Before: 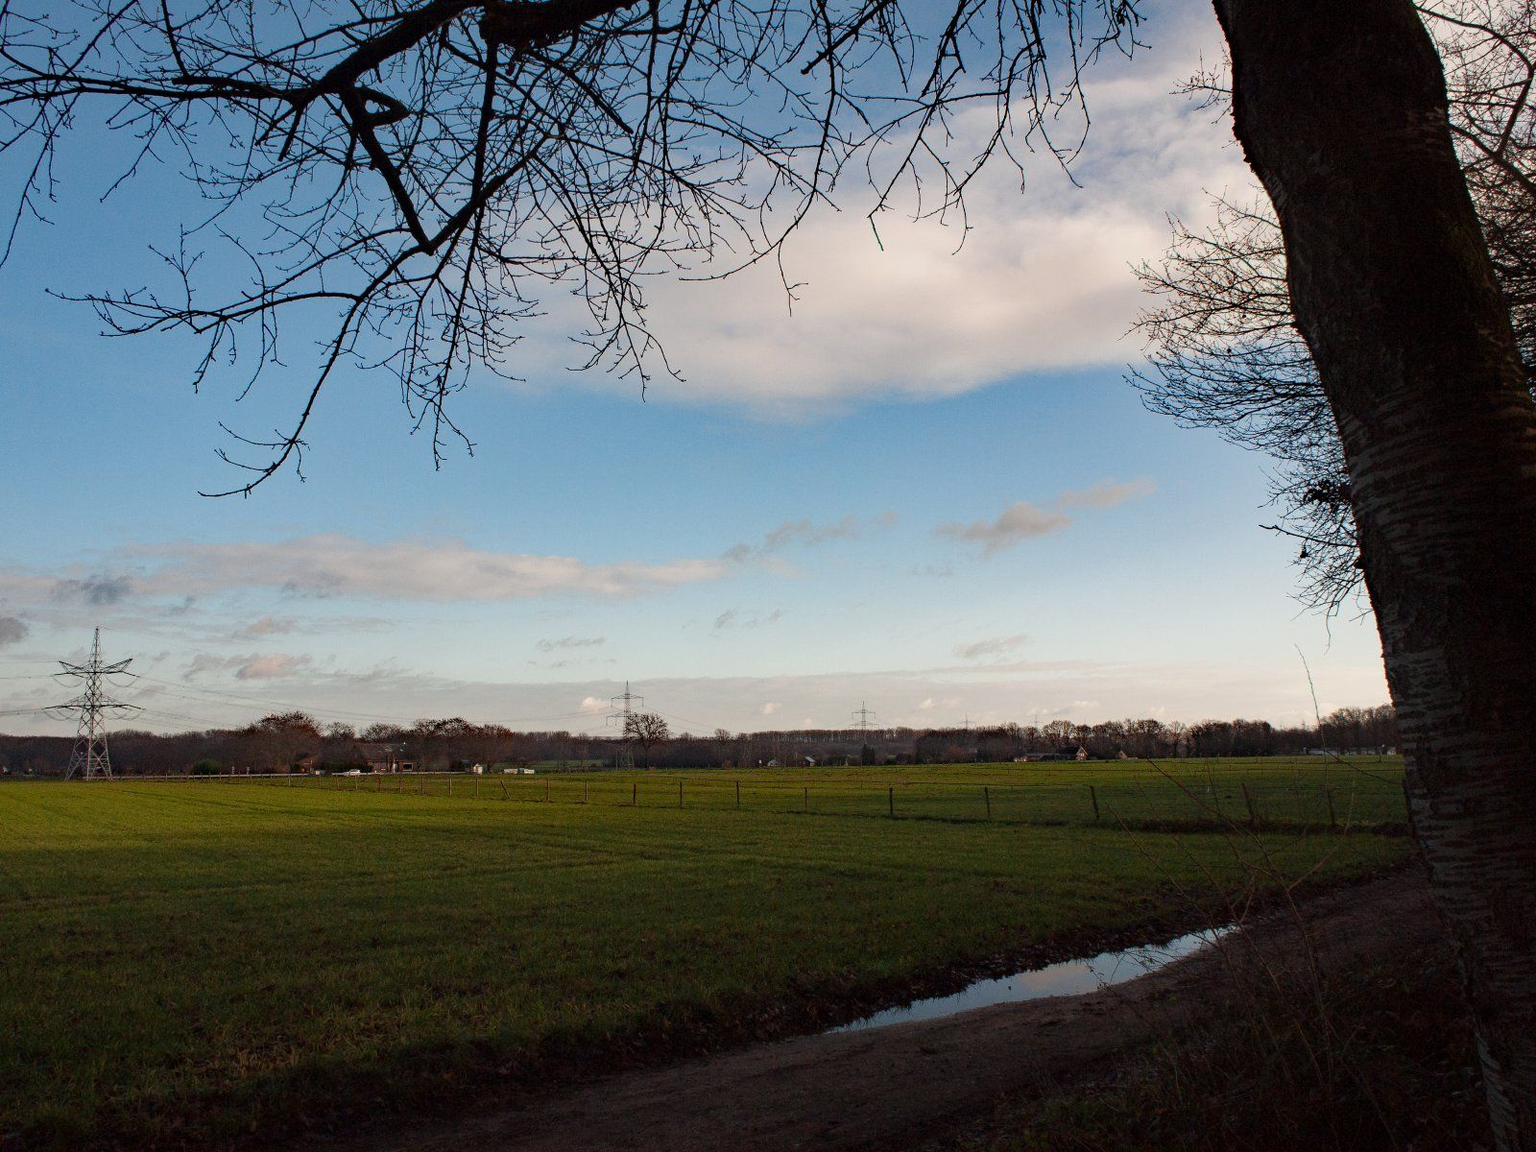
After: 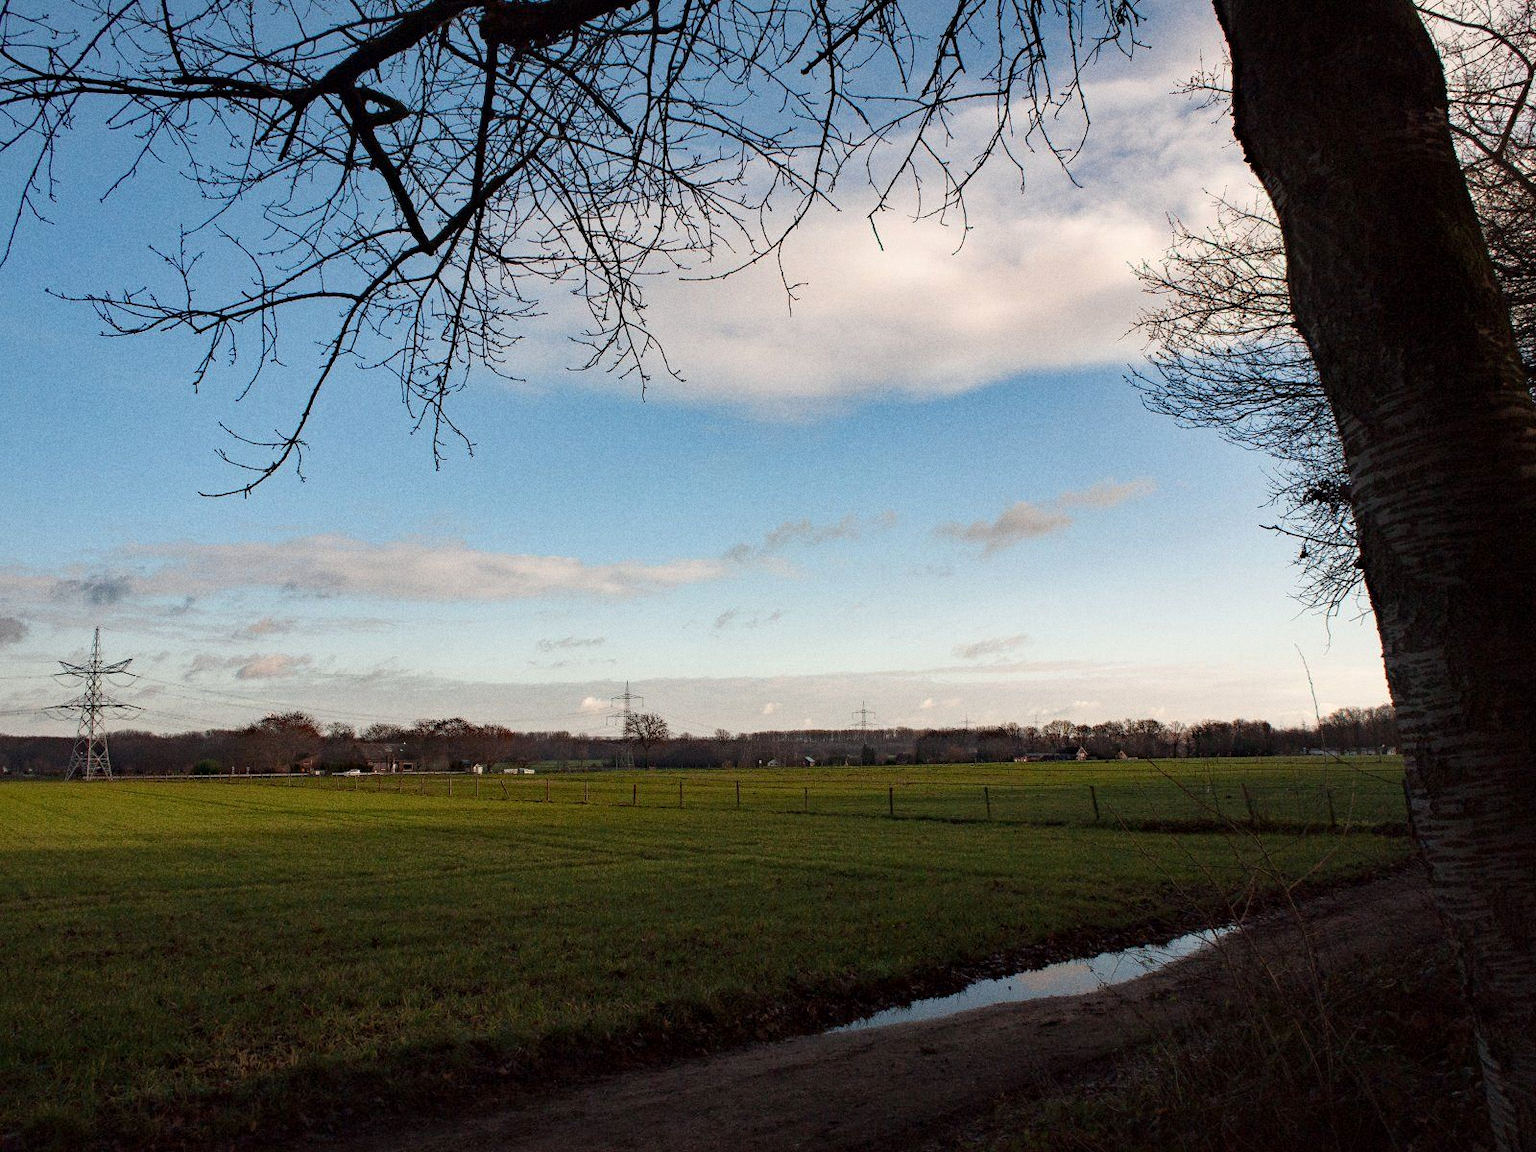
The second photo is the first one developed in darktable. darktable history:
exposure: exposure 0.161 EV, compensate highlight preservation false
grain: strength 26%
local contrast: mode bilateral grid, contrast 20, coarseness 50, detail 120%, midtone range 0.2
